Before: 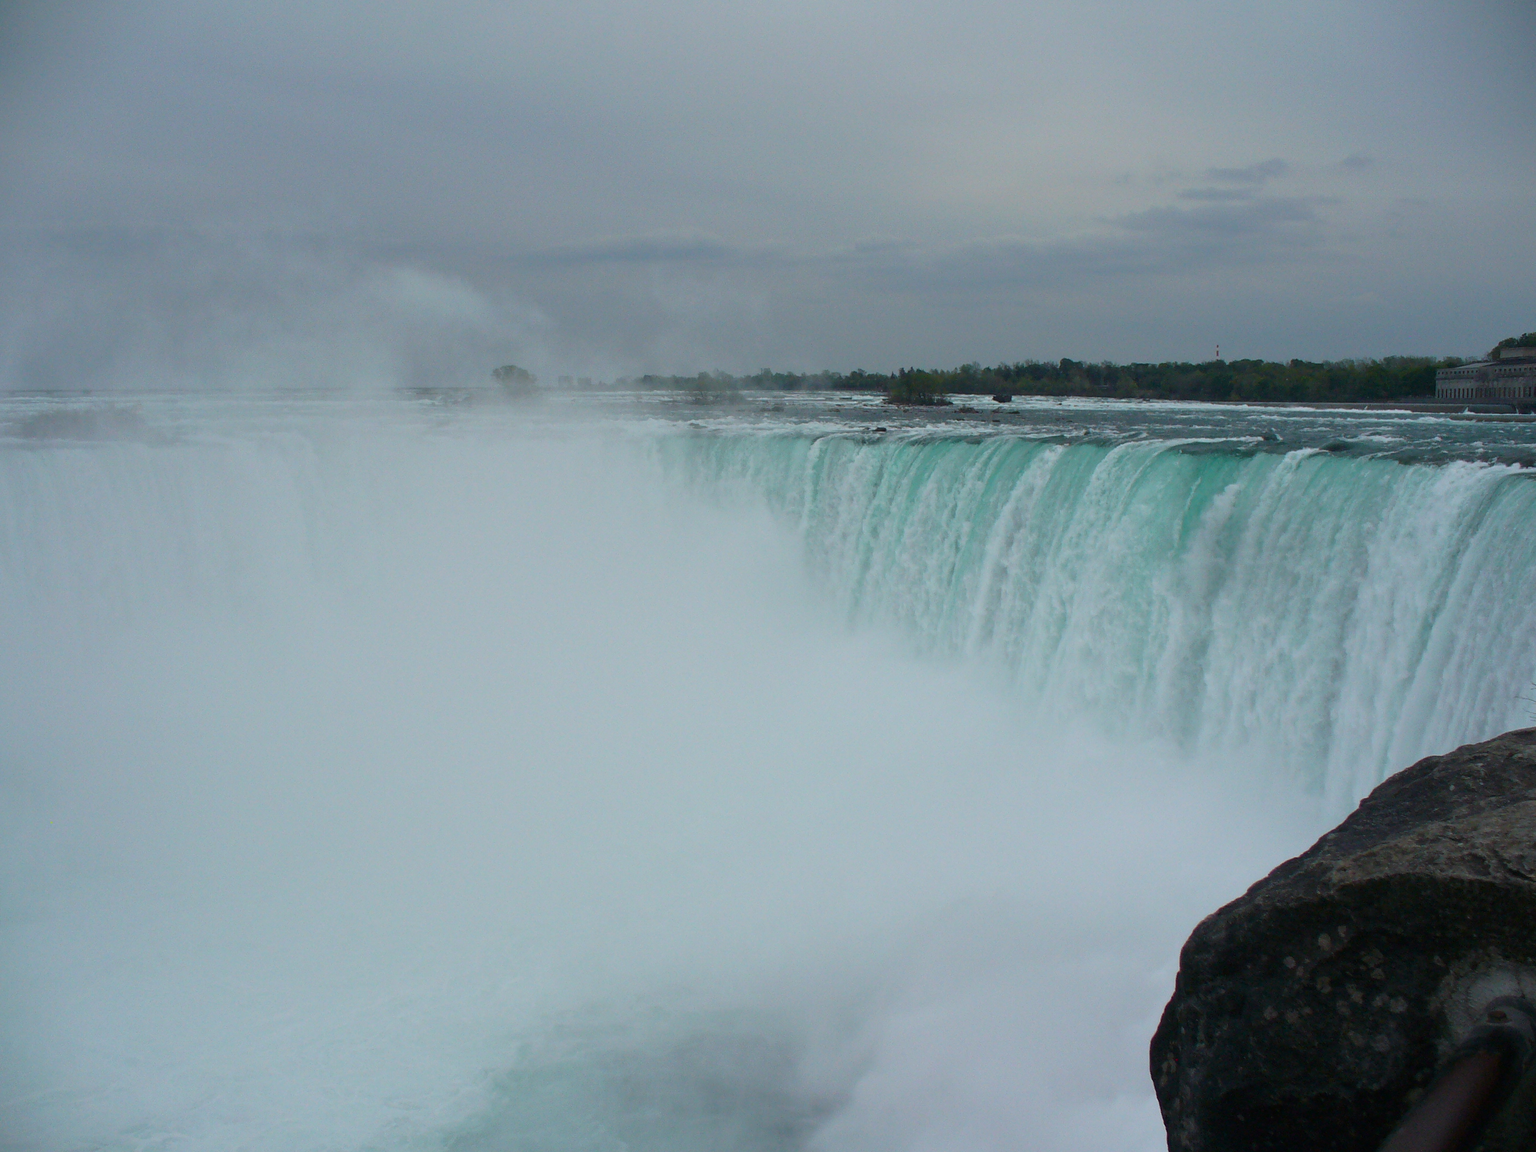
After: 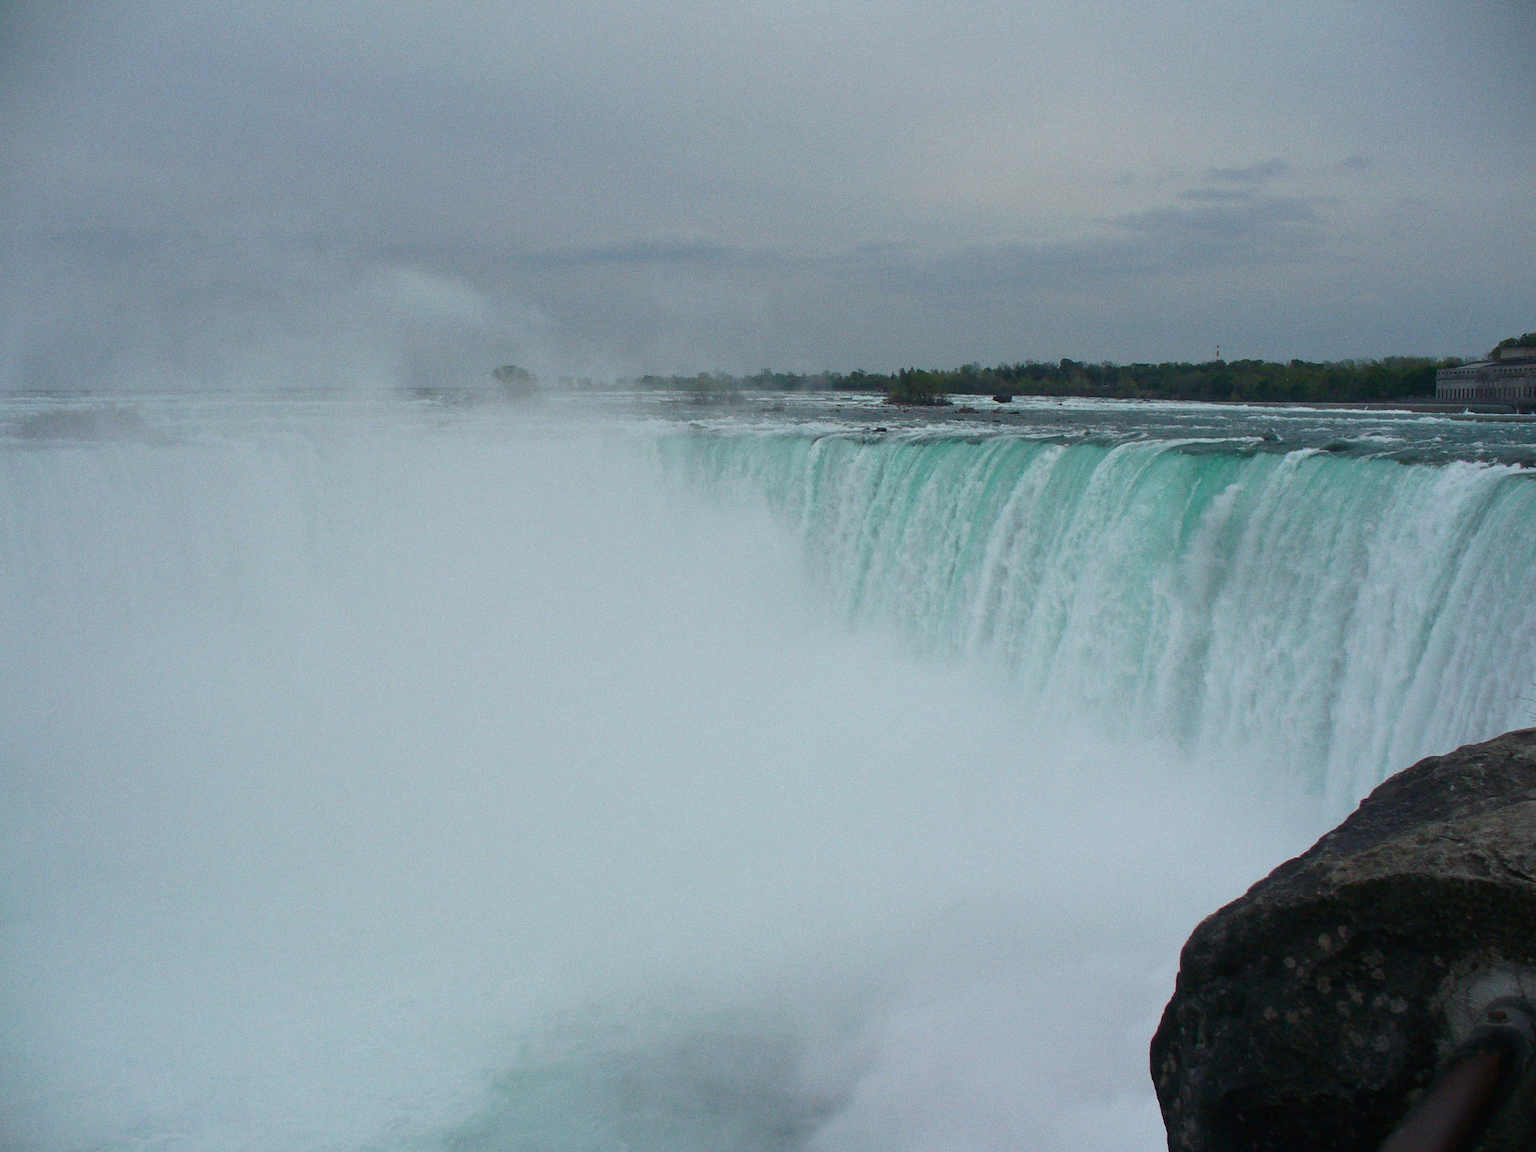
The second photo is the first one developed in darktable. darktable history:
grain: coarseness 0.09 ISO
exposure: exposure 0.078 EV, compensate highlight preservation false
